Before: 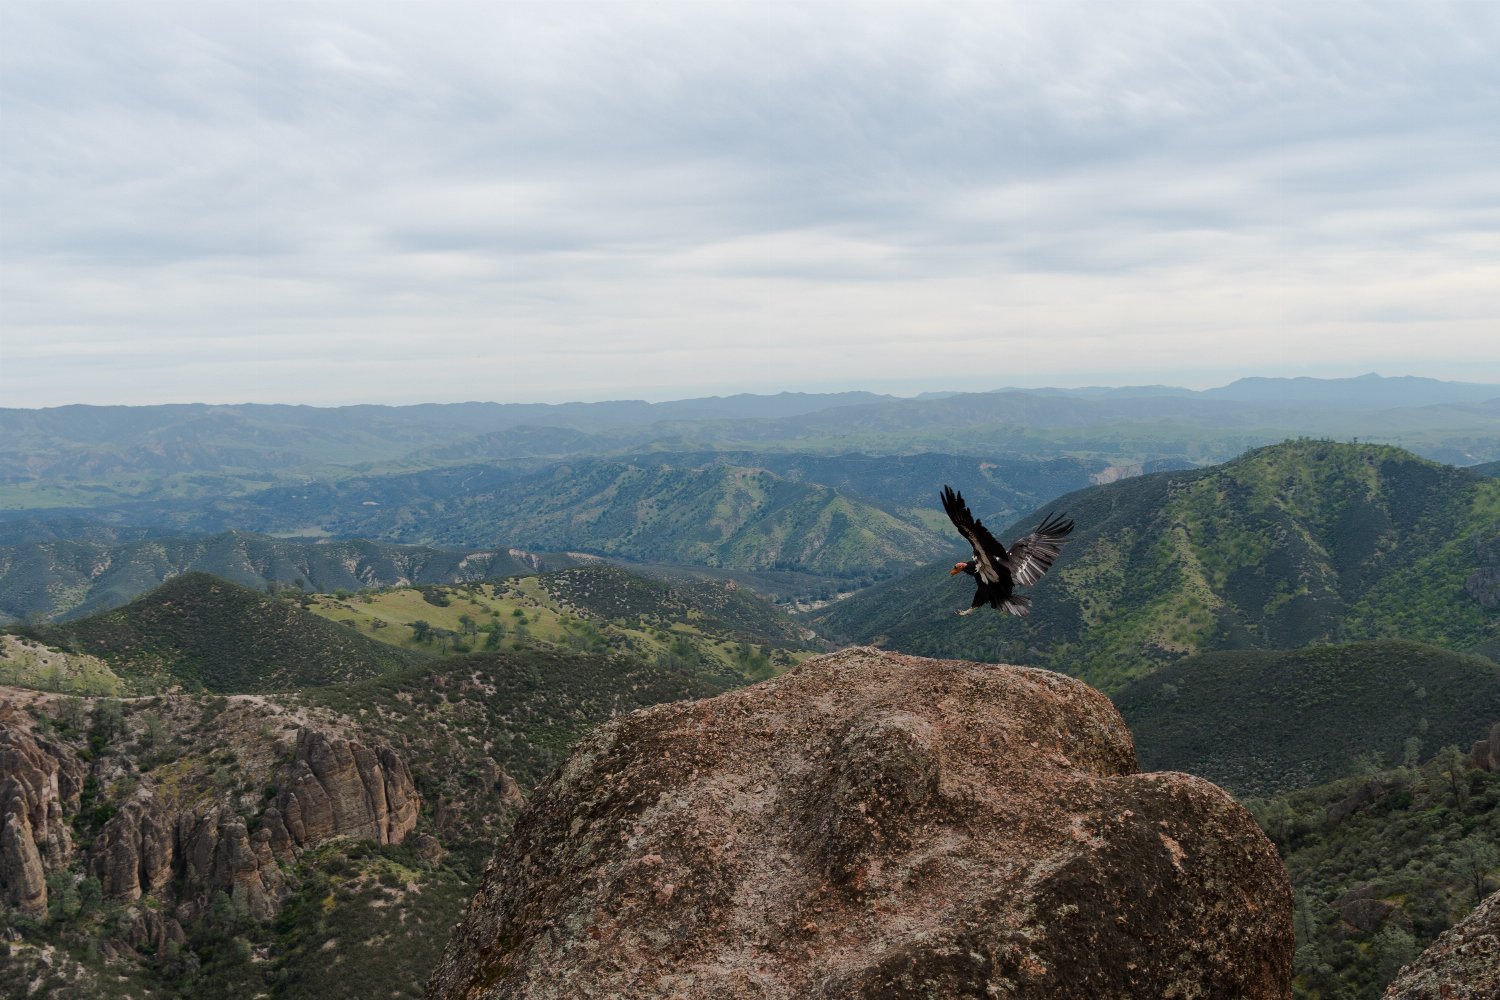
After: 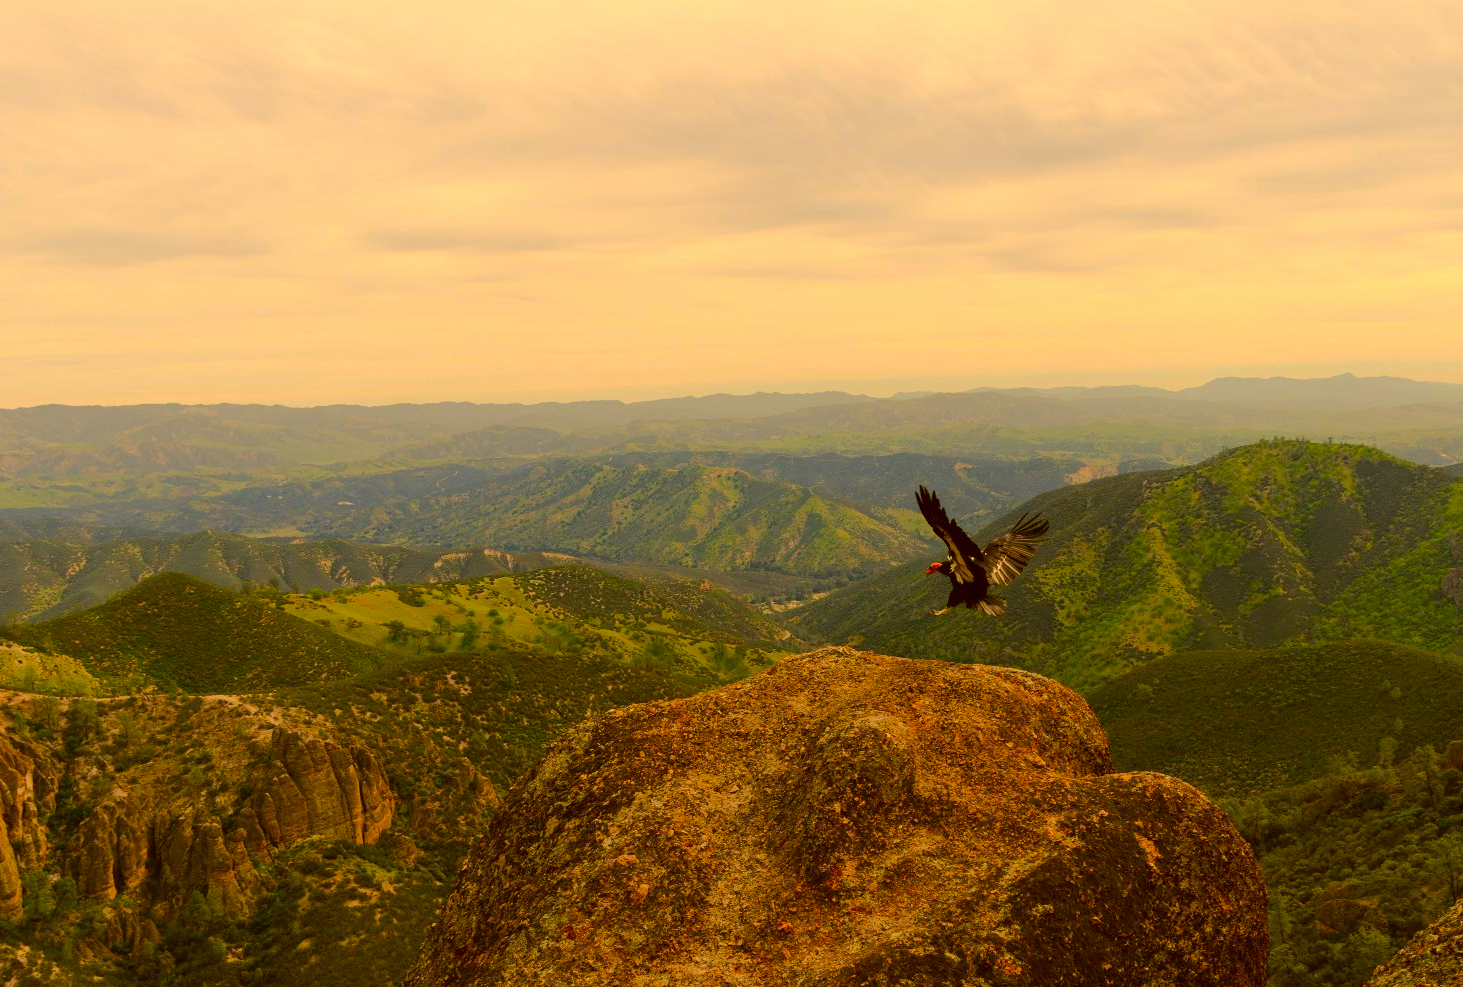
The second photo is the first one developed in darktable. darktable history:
crop and rotate: left 1.774%, right 0.633%, bottom 1.28%
color correction: highlights a* 10.44, highlights b* 30.04, shadows a* 2.73, shadows b* 17.51, saturation 1.72
